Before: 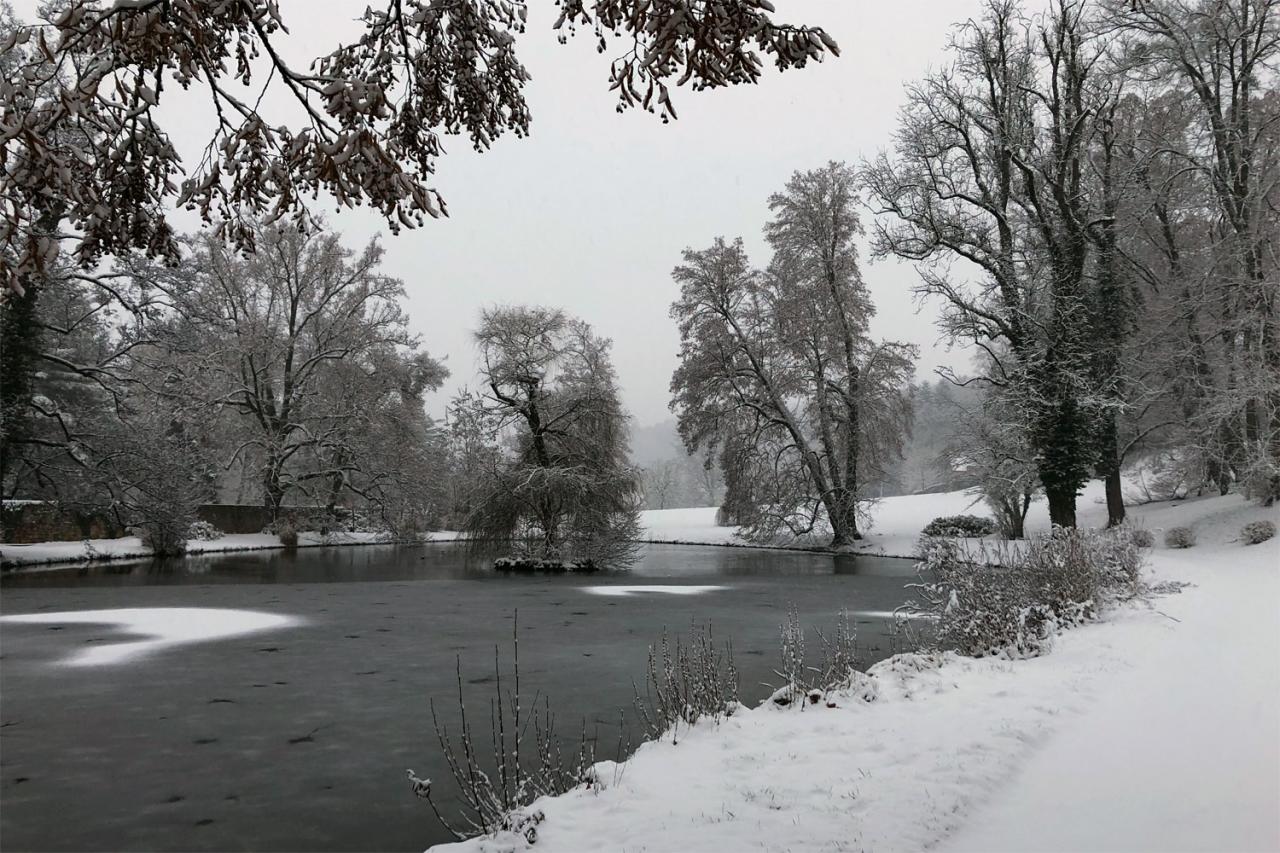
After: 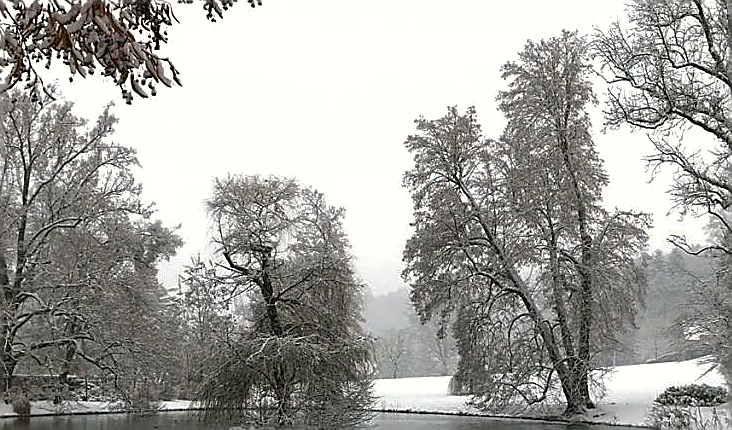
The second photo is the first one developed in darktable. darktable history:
exposure: exposure 0.661 EV, compensate highlight preservation false
sharpen: radius 1.4, amount 1.25, threshold 0.7
crop: left 20.932%, top 15.471%, right 21.848%, bottom 34.081%
shadows and highlights: on, module defaults
color correction: highlights b* 3
